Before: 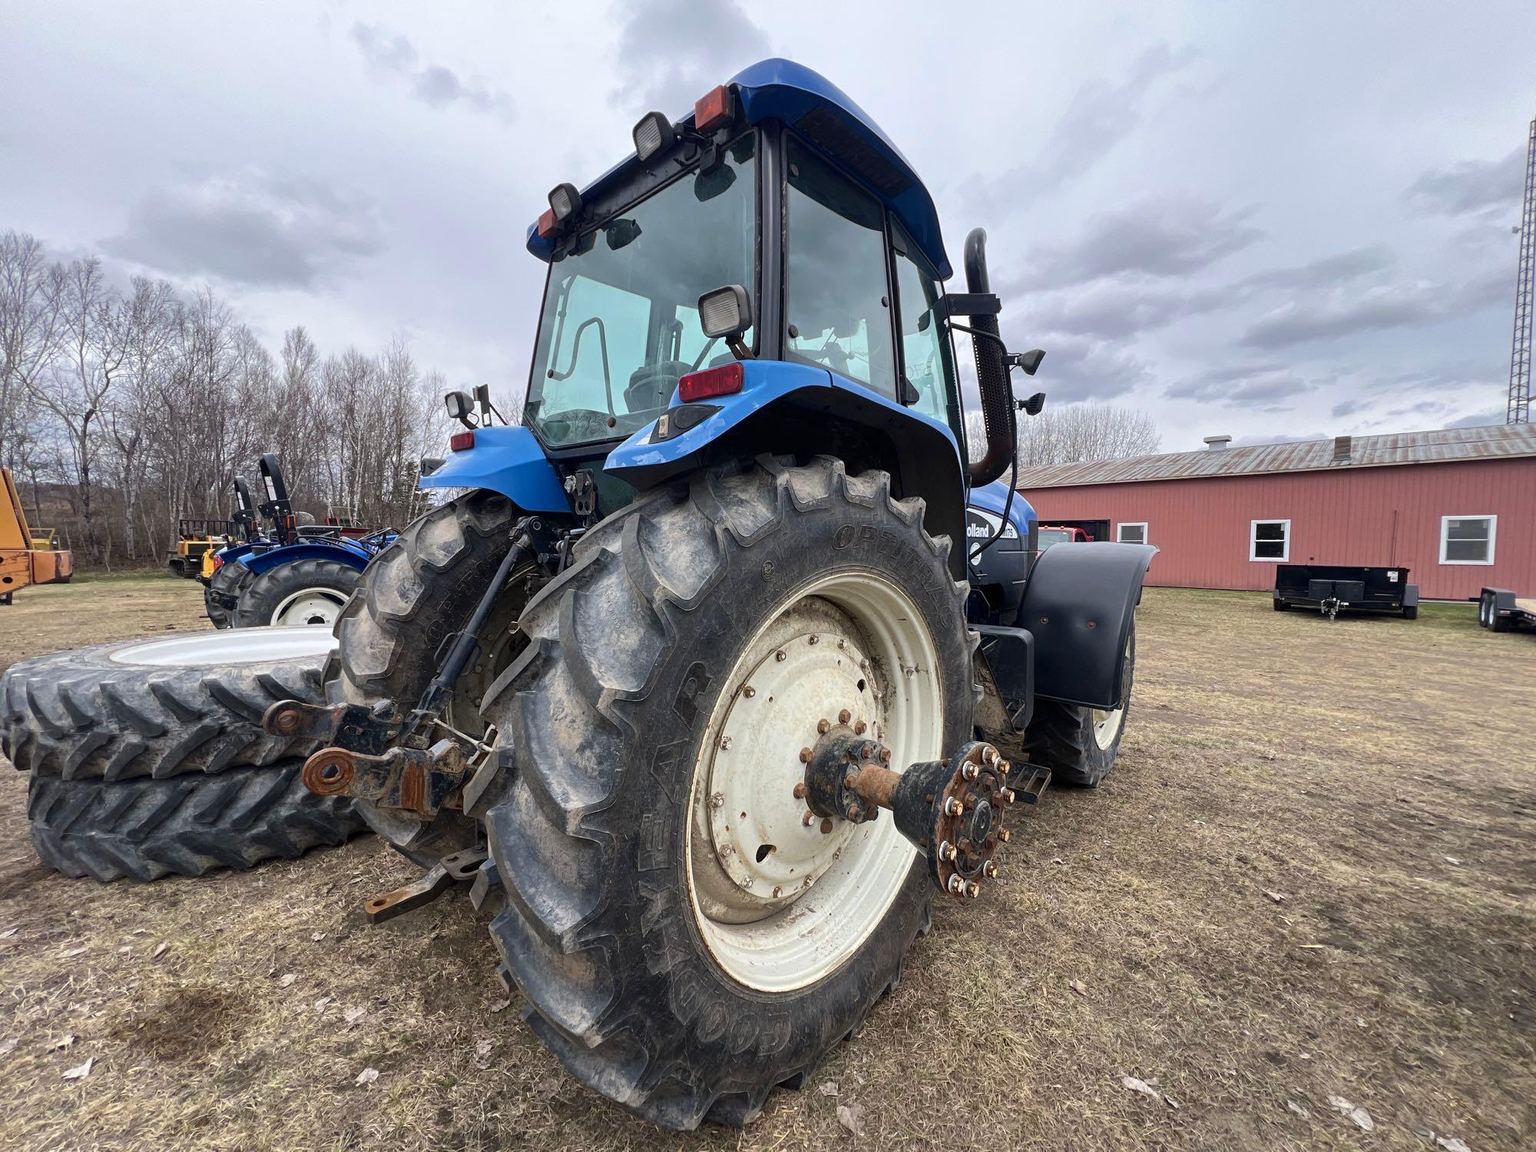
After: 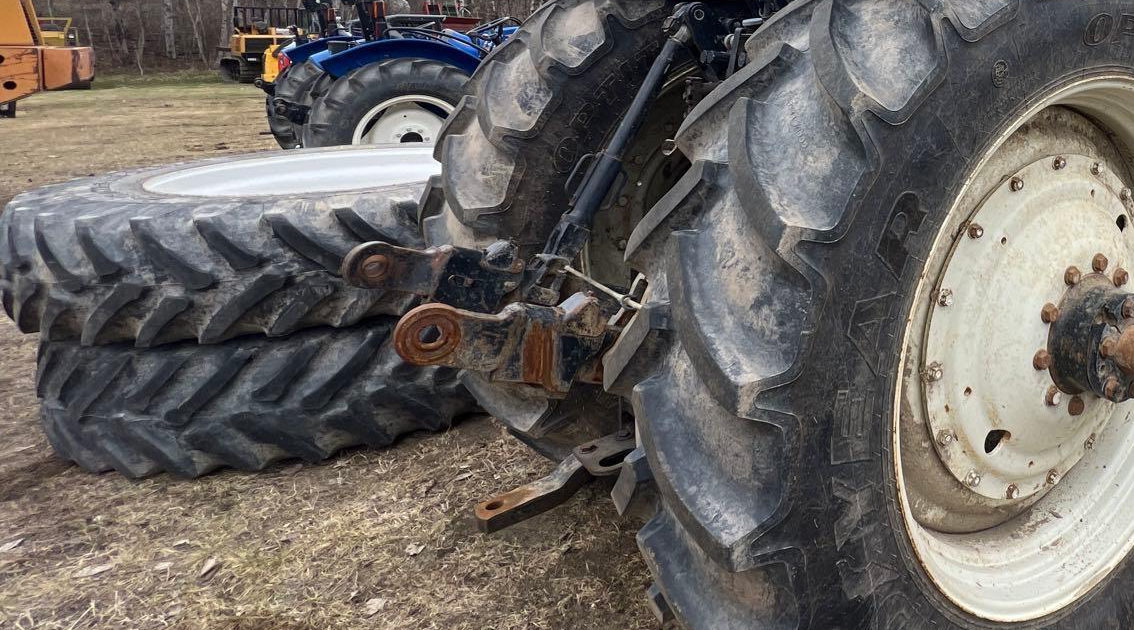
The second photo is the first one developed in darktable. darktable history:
crop: top 44.683%, right 43.264%, bottom 13.274%
